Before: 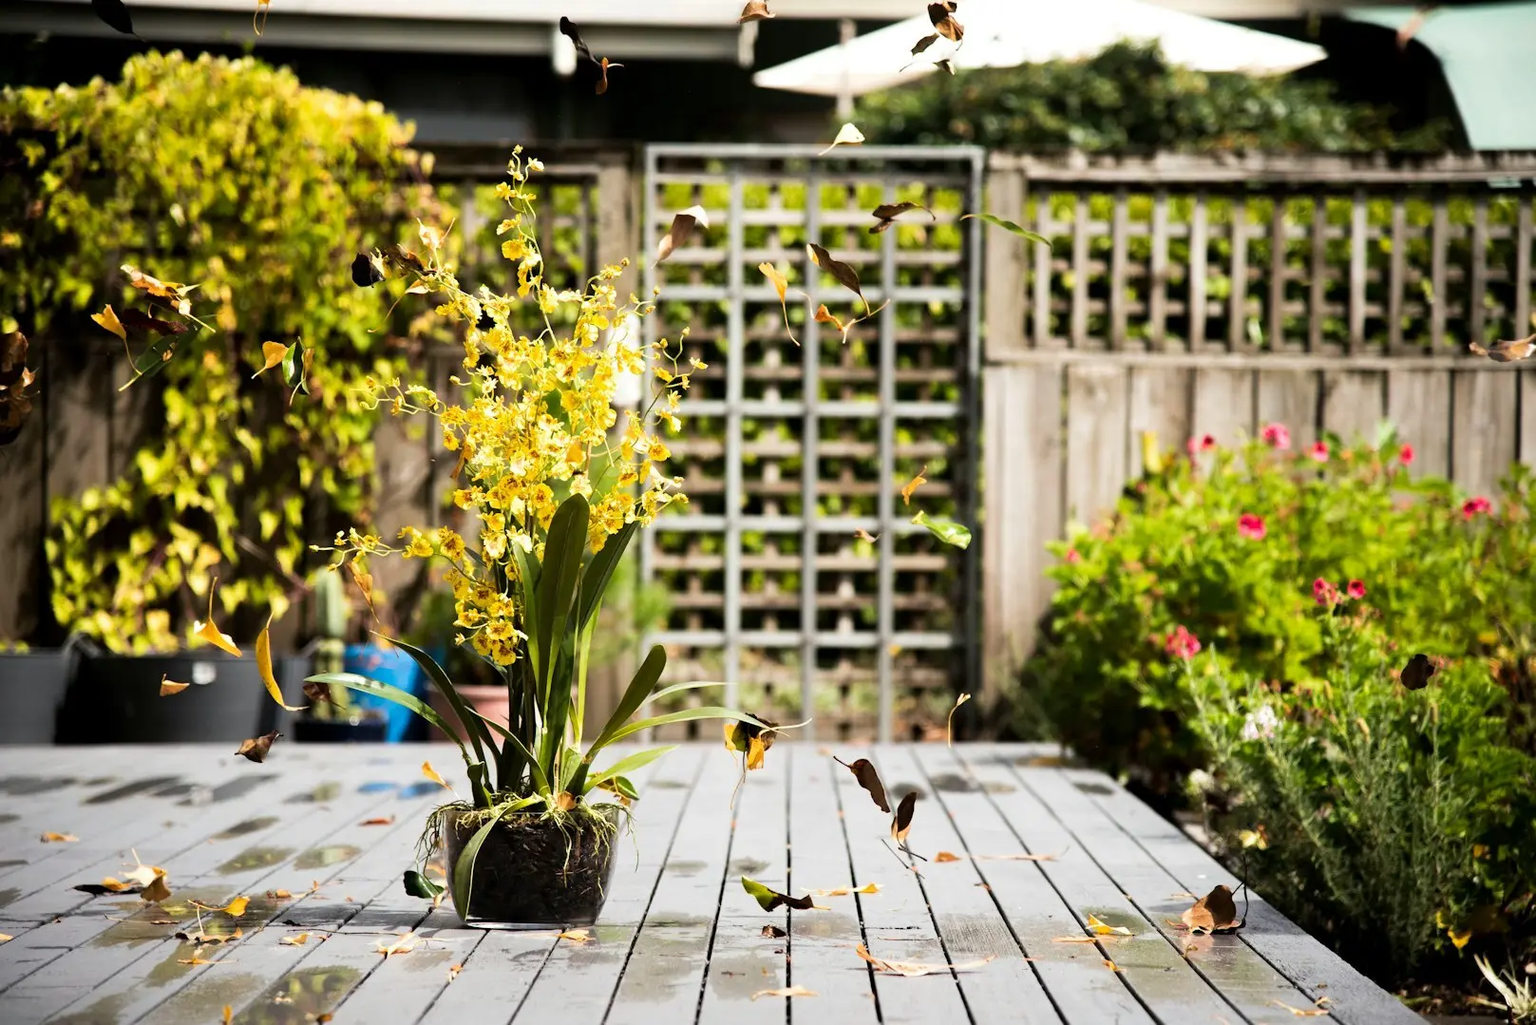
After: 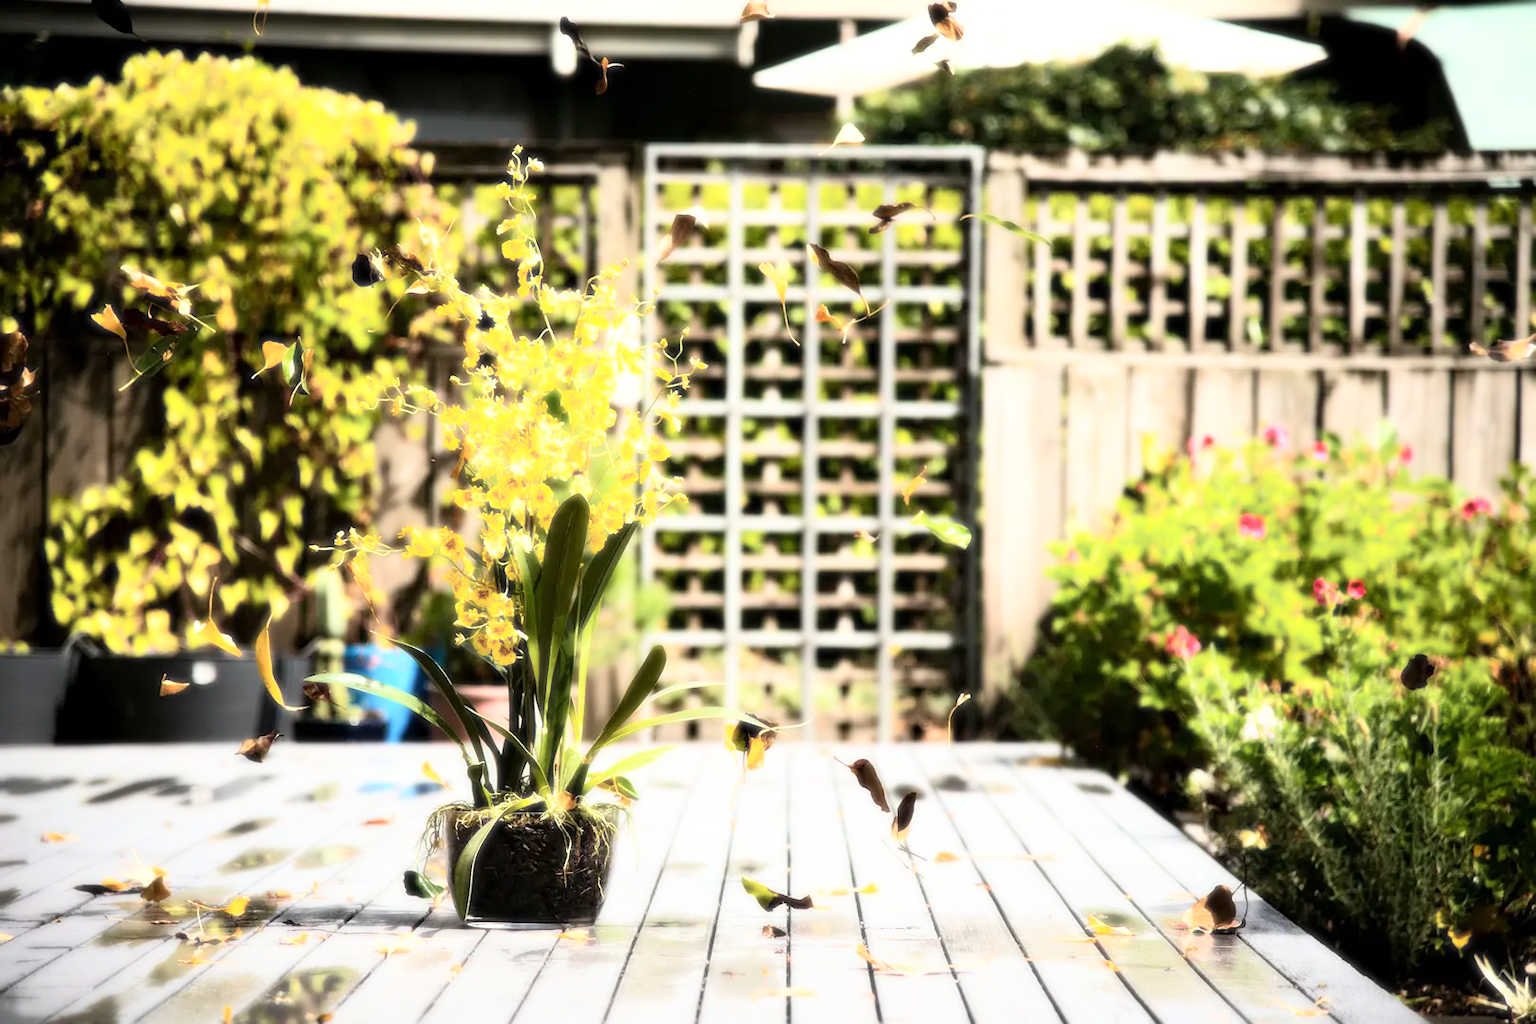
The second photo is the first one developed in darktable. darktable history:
sharpen: amount 0.2
tone equalizer: on, module defaults
bloom: size 0%, threshold 54.82%, strength 8.31%
